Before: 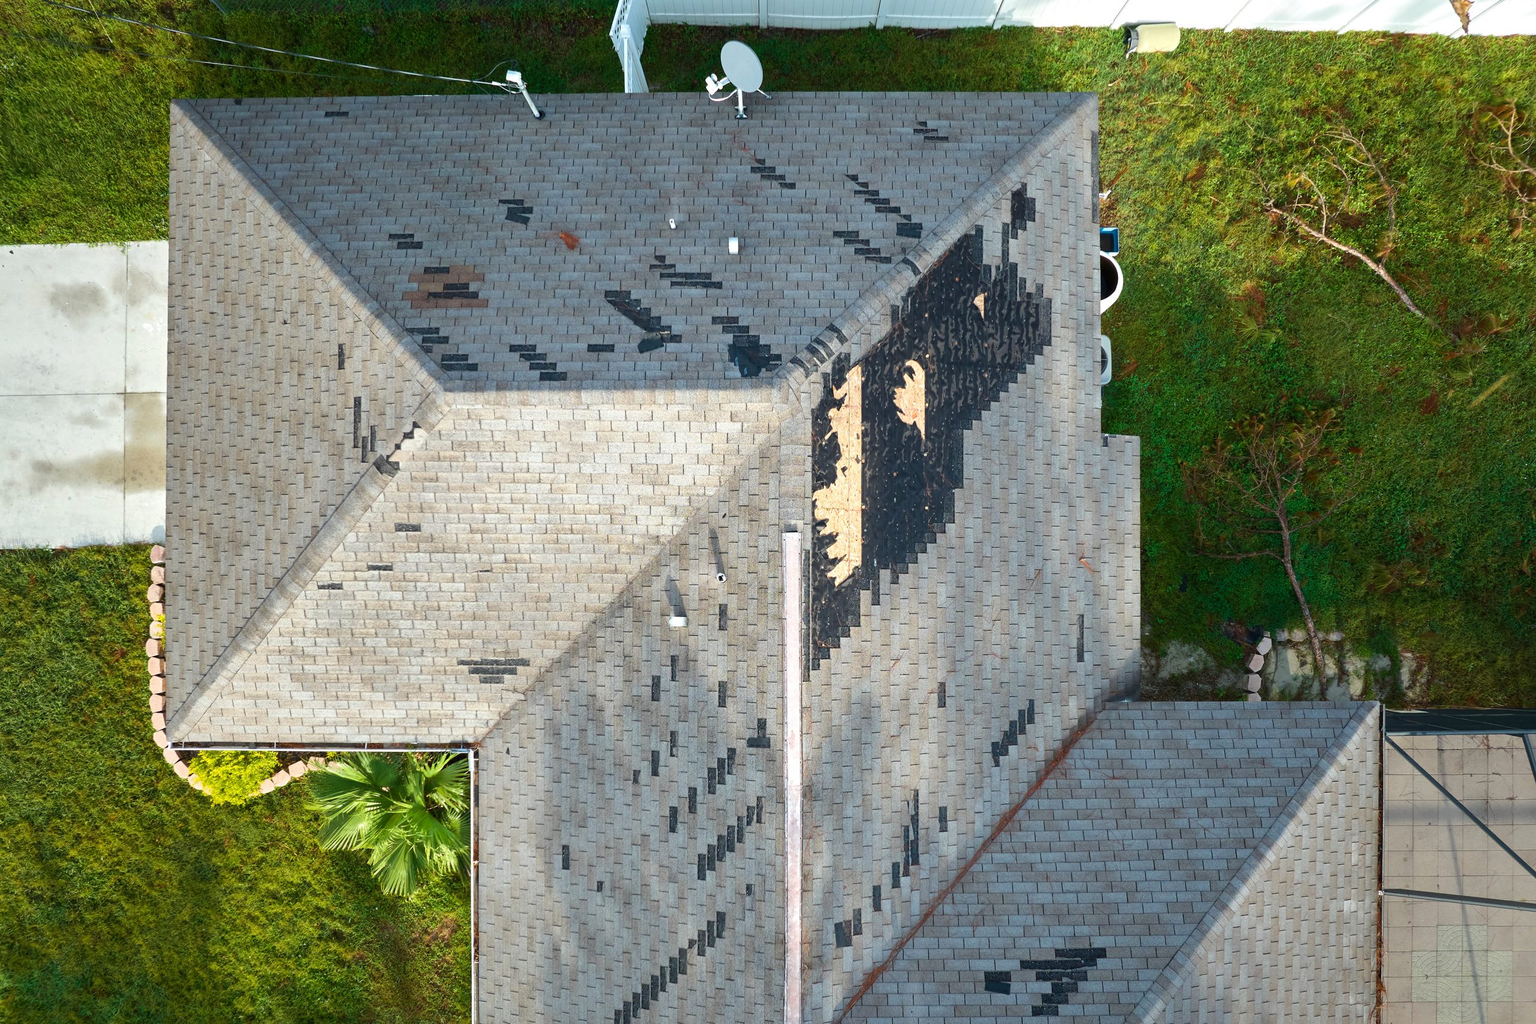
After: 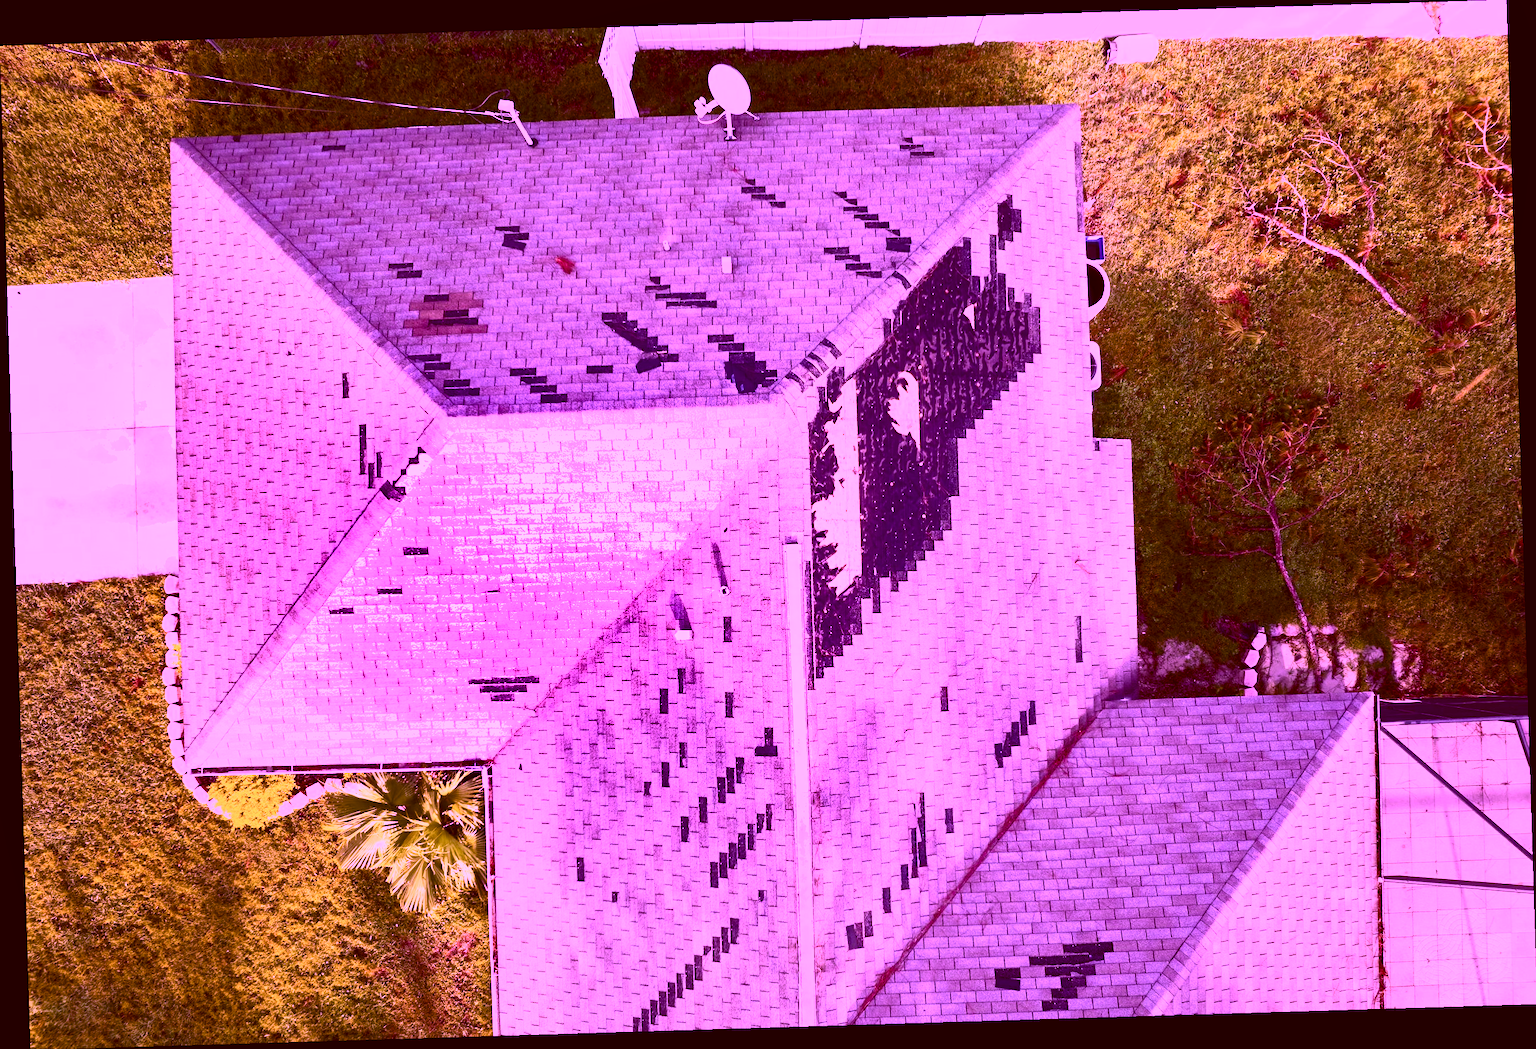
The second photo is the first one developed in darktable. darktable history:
rotate and perspective: rotation -1.75°, automatic cropping off
white balance: red 0.984, blue 1.059
color calibration: illuminant custom, x 0.261, y 0.521, temperature 7054.11 K
color balance: lift [1, 1.011, 0.999, 0.989], gamma [1.109, 1.045, 1.039, 0.955], gain [0.917, 0.936, 0.952, 1.064], contrast 2.32%, contrast fulcrum 19%, output saturation 101%
shadows and highlights: radius 171.16, shadows 27, white point adjustment 3.13, highlights -67.95, soften with gaussian
exposure: black level correction 0.001, exposure 0.191 EV, compensate highlight preservation false
color balance rgb: perceptual saturation grading › global saturation 25%, global vibrance 20%
contrast brightness saturation: contrast 0.39, brightness 0.1
